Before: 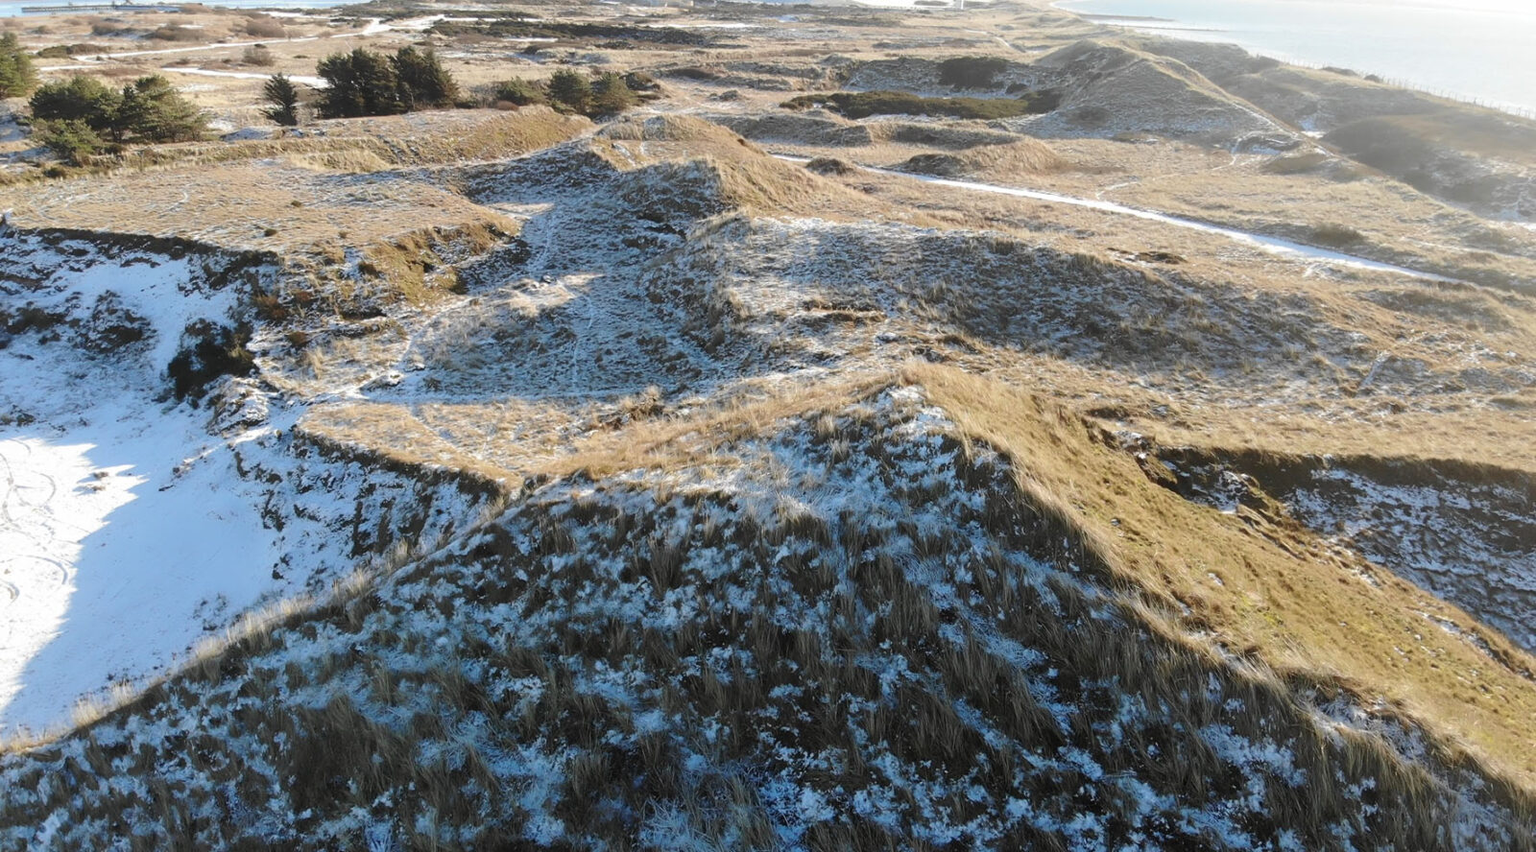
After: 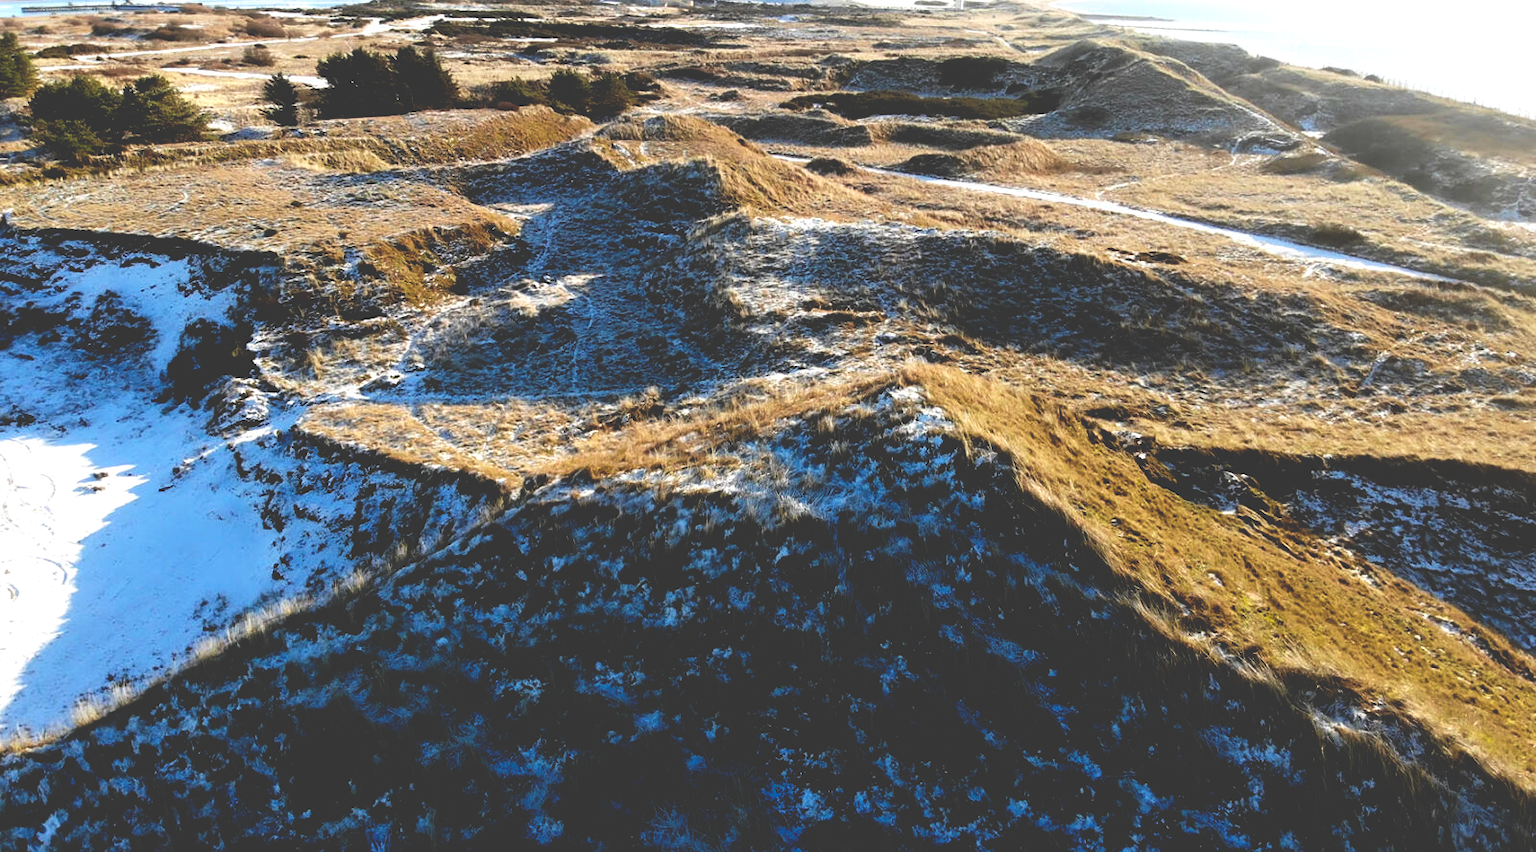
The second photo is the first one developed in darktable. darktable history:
base curve: curves: ch0 [(0, 0.036) (0.083, 0.04) (0.804, 1)], preserve colors none
tone equalizer: on, module defaults
exposure: compensate highlight preservation false
